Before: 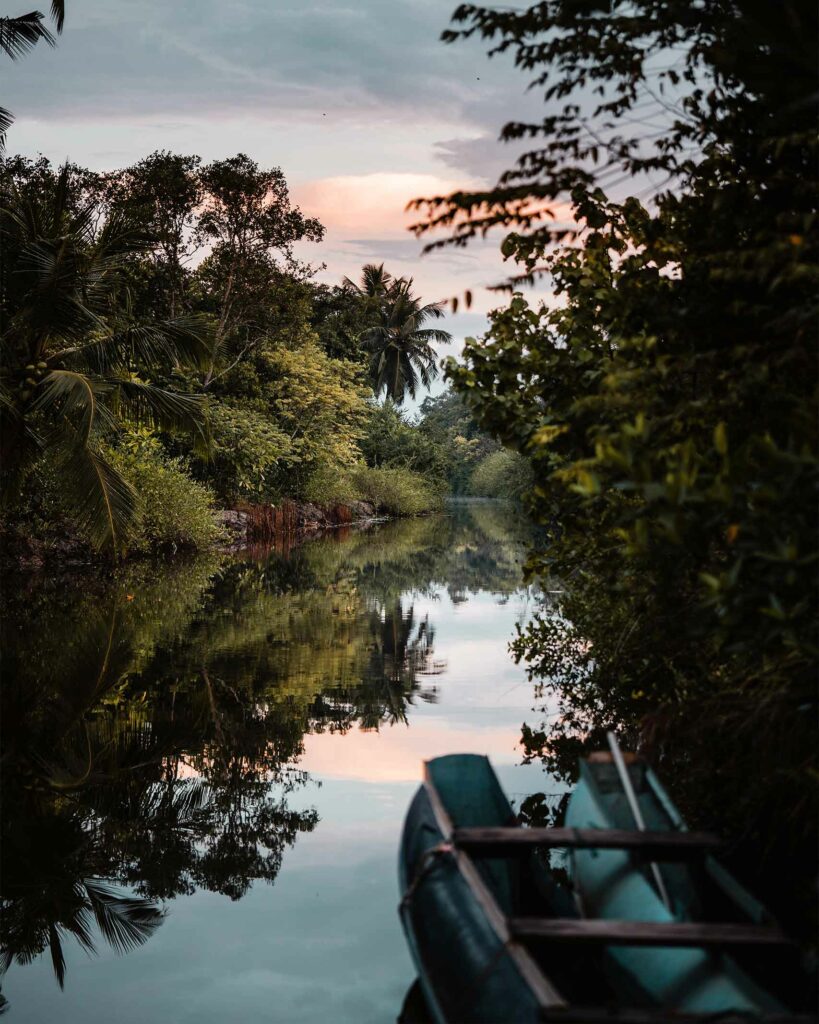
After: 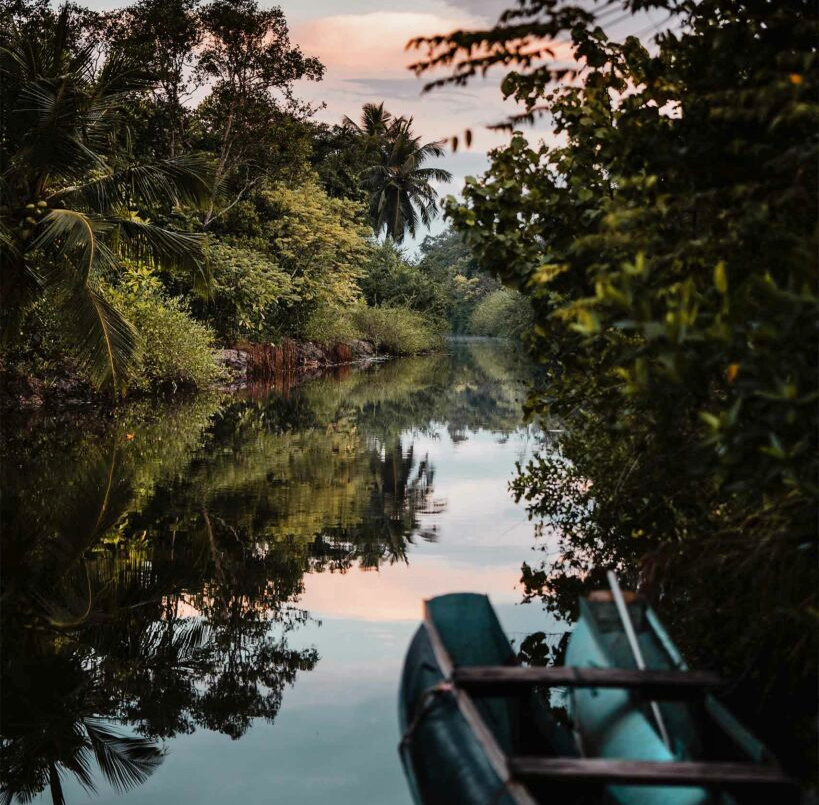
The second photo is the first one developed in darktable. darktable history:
crop and rotate: top 15.775%, bottom 5.558%
shadows and highlights: white point adjustment -3.77, highlights -63.43, soften with gaussian
